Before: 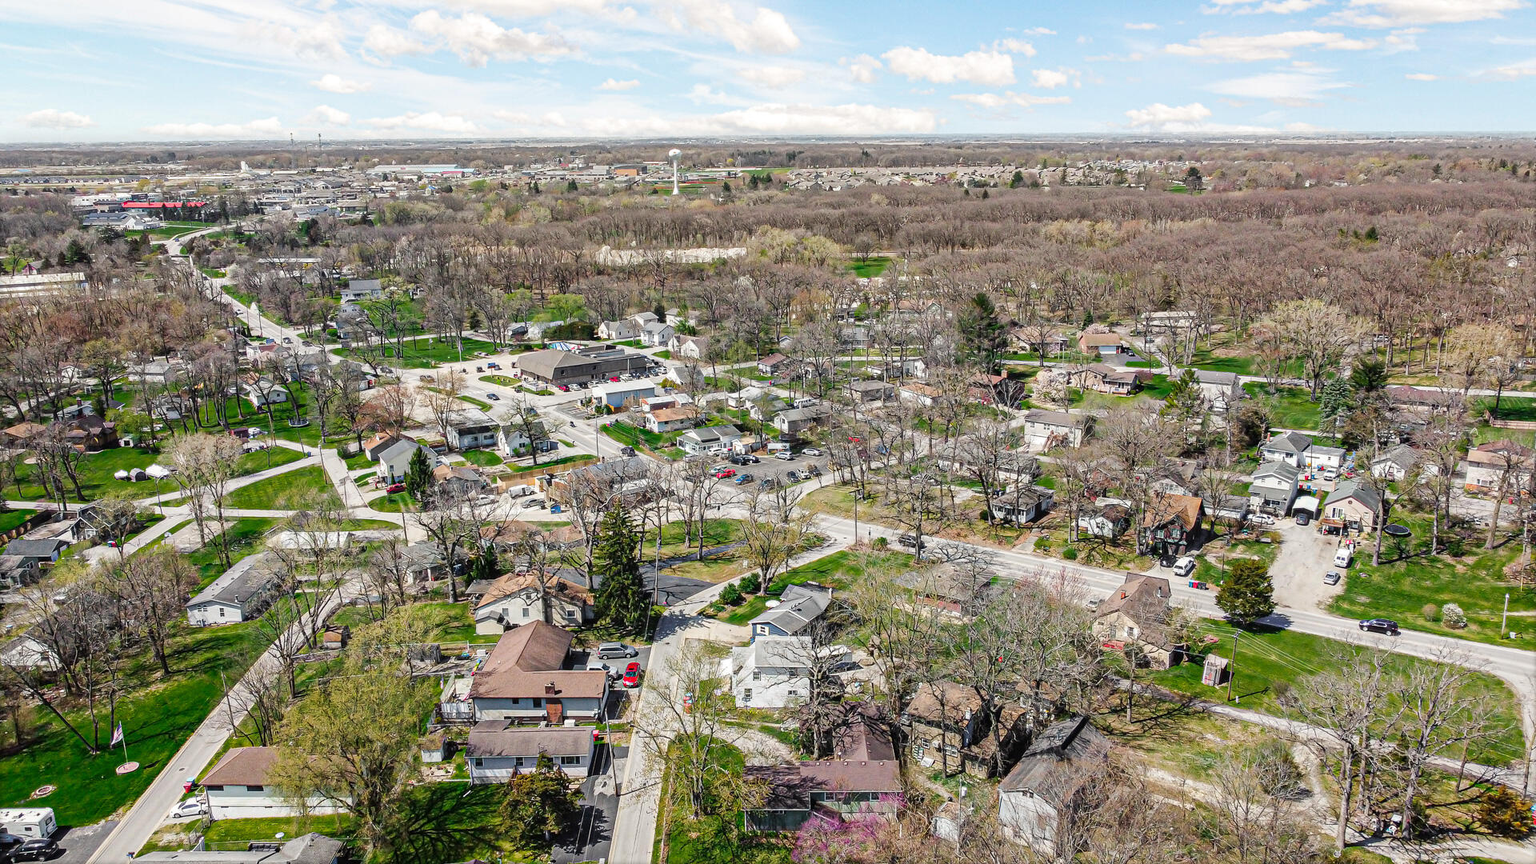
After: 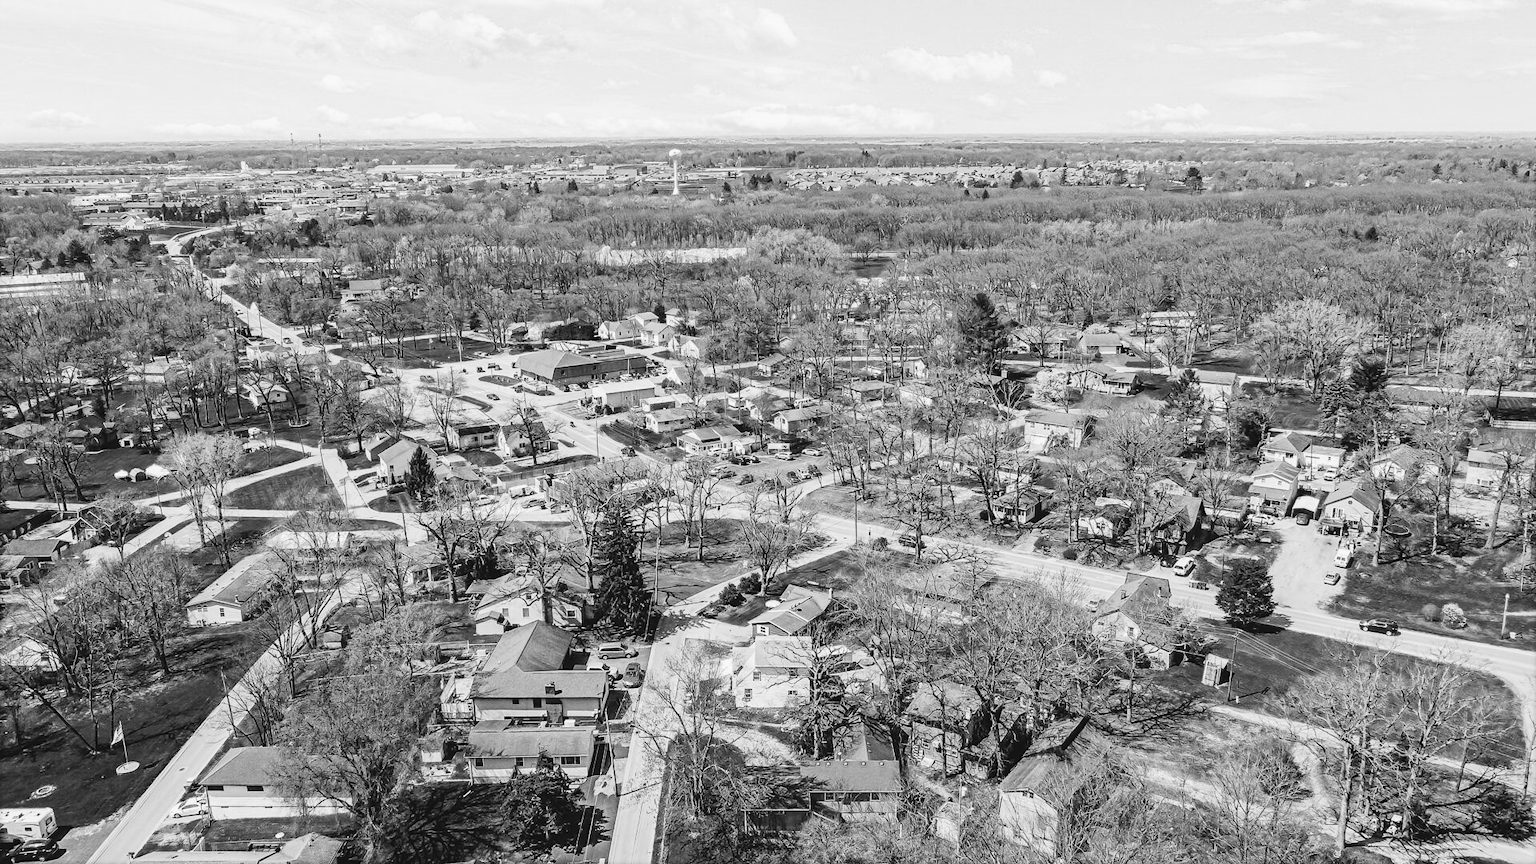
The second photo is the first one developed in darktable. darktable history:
tone curve: curves: ch0 [(0, 0) (0.003, 0.059) (0.011, 0.059) (0.025, 0.057) (0.044, 0.055) (0.069, 0.057) (0.1, 0.083) (0.136, 0.128) (0.177, 0.185) (0.224, 0.242) (0.277, 0.308) (0.335, 0.383) (0.399, 0.468) (0.468, 0.547) (0.543, 0.632) (0.623, 0.71) (0.709, 0.801) (0.801, 0.859) (0.898, 0.922) (1, 1)], preserve colors none
color look up table: target L [88.82, 89.88, 88.82, 70.73, 67.49, 48.84, 63.6, 40.45, 43.46, 18.94, 23.22, 200.55, 80.24, 70.35, 57.48, 60.17, 65.49, 54.37, 41.14, 34.03, 31.74, 27.98, 19.87, 9.594, 88.47, 90.94, 77.34, 64.99, 71.1, 78.07, 88.82, 88.82, 85.63, 47.64, 50.17, 60.56, 32.32, 17.06, 25.32, 8.248, 95.84, 95.14, 90.94, 88.12, 68.87, 57.87, 38.24, 39.9, 15.79], target a [-0.001, 0, -0.001, 0, 0.001, 0, 0, 0.001, 0.001, 0, 0, 0, -0.003, 0, 0, -0.001, 0.001, 0, 0, 0, 0.001, 0 ×4, -0.001, -0.002, 0.001, 0, -0.002, -0.001, -0.001, 0, 0, 0.001, 0, 0.001, 0, 0, 0, -0.001, -0.002, -0.001, -0.001, 0, 0, 0, 0.001, 0], target b [0.001, 0, 0.001, 0.002, -0.005, -0.003, 0.002, -0.003, -0.003, 0, -0.003, 0, 0.023, 0.002, 0.002, 0.02, -0.004, 0.002, 0.002, -0.003, -0.003, 0.001, -0.002, -0.002, 0, 0.001, 0.023, -0.004, 0.002, 0.023, 0.001, 0.001, 0.001, 0.002, -0.003, 0.002, -0.003, 0, -0.002, 0.004, 0.001, 0.023, 0.001, 0.022, 0.002, 0.002, 0.001, -0.003, -0.002], num patches 49
